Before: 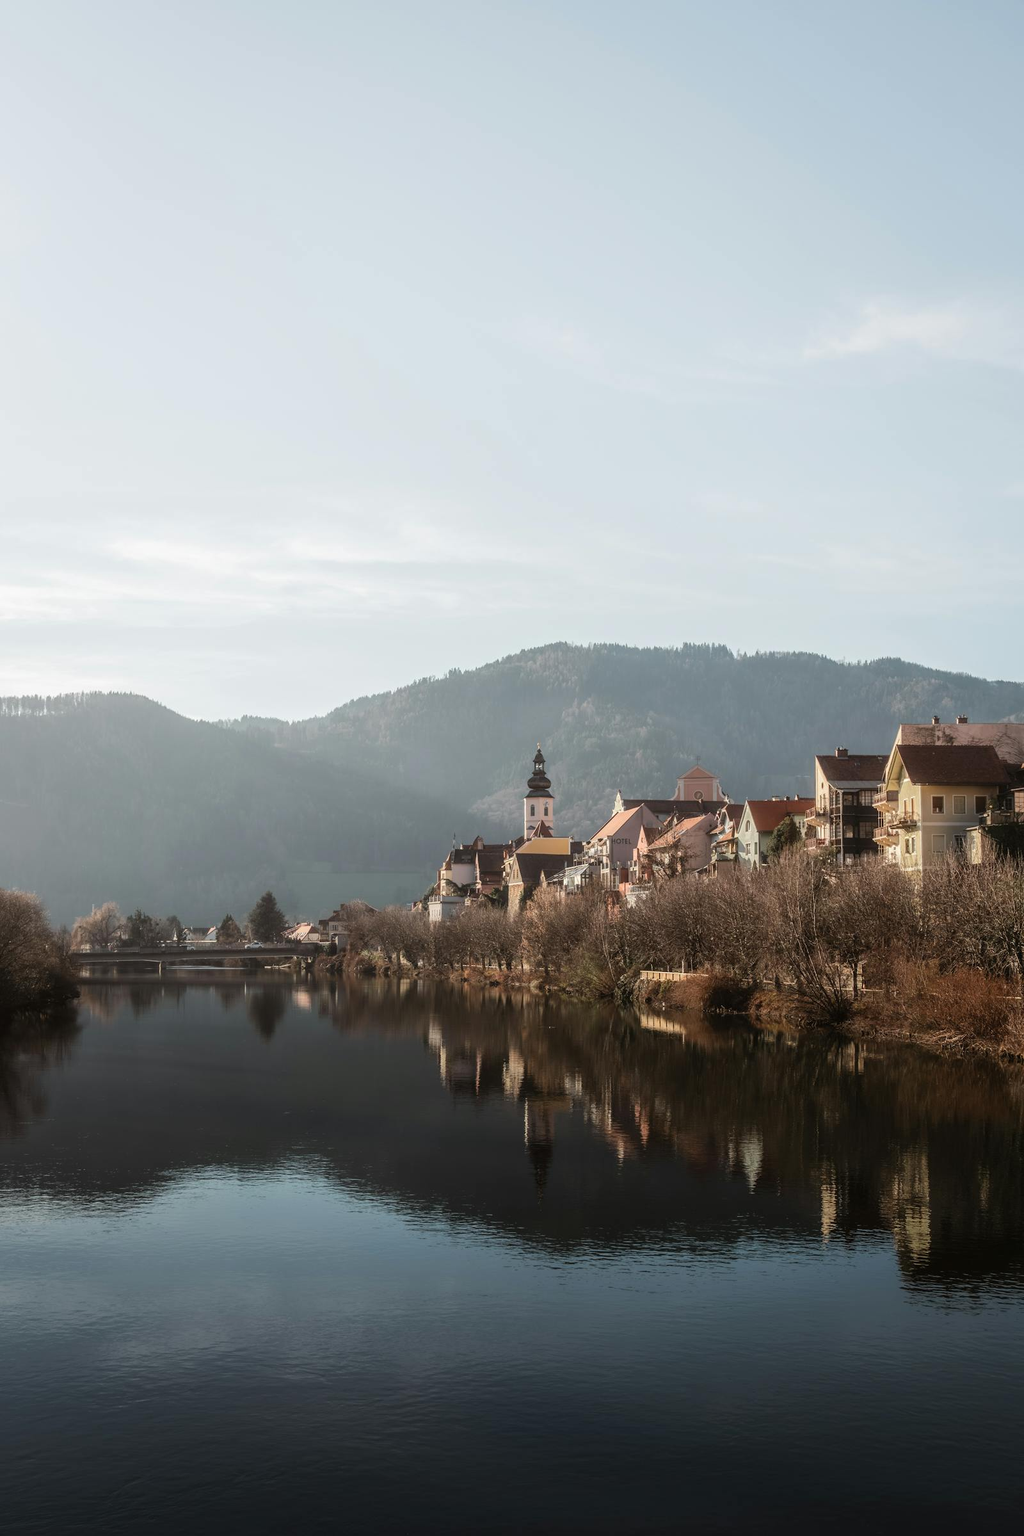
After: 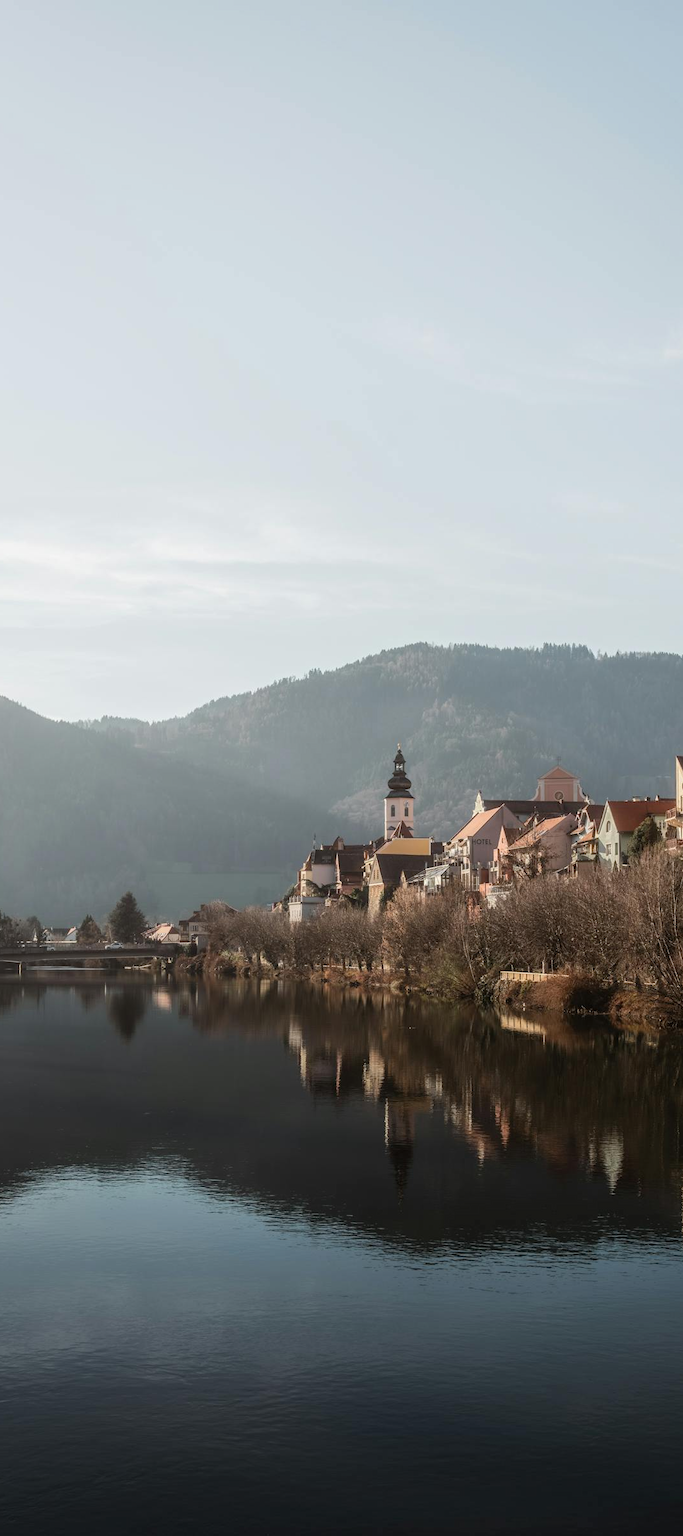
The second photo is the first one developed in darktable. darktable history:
crop and rotate: left 13.693%, right 19.596%
exposure: exposure -0.055 EV, compensate highlight preservation false
